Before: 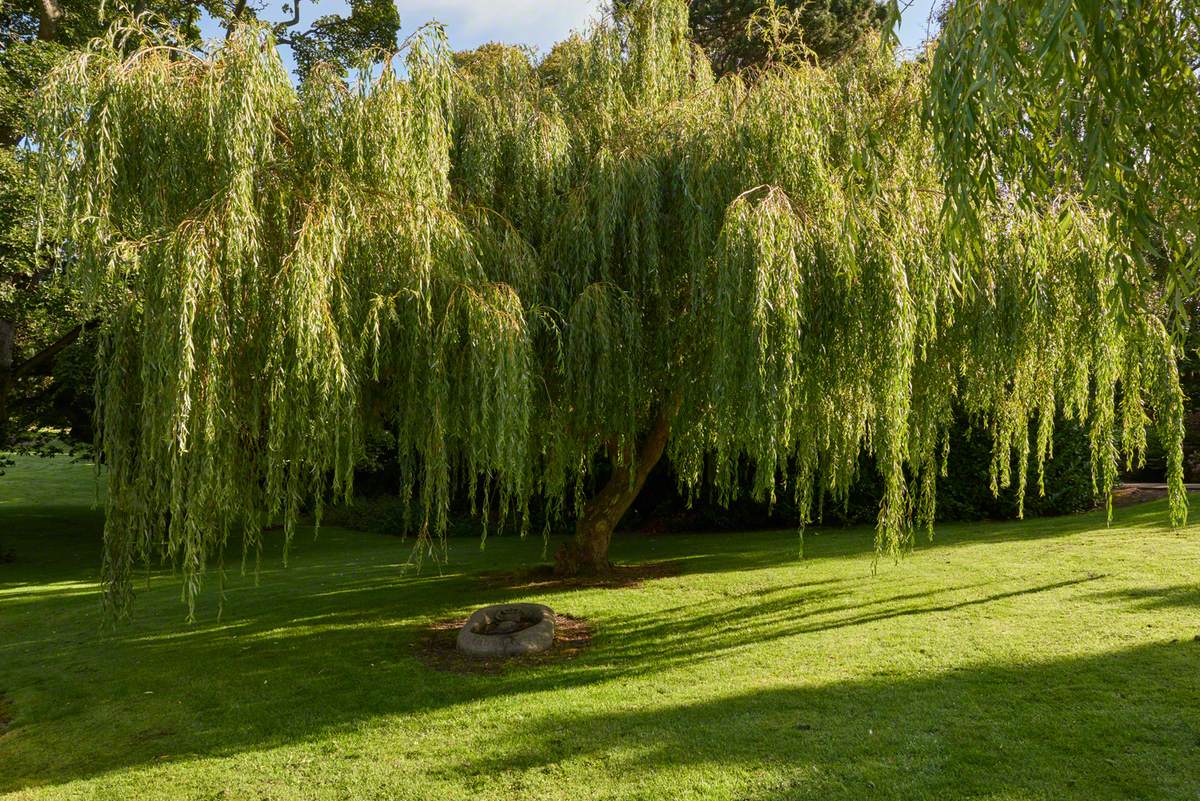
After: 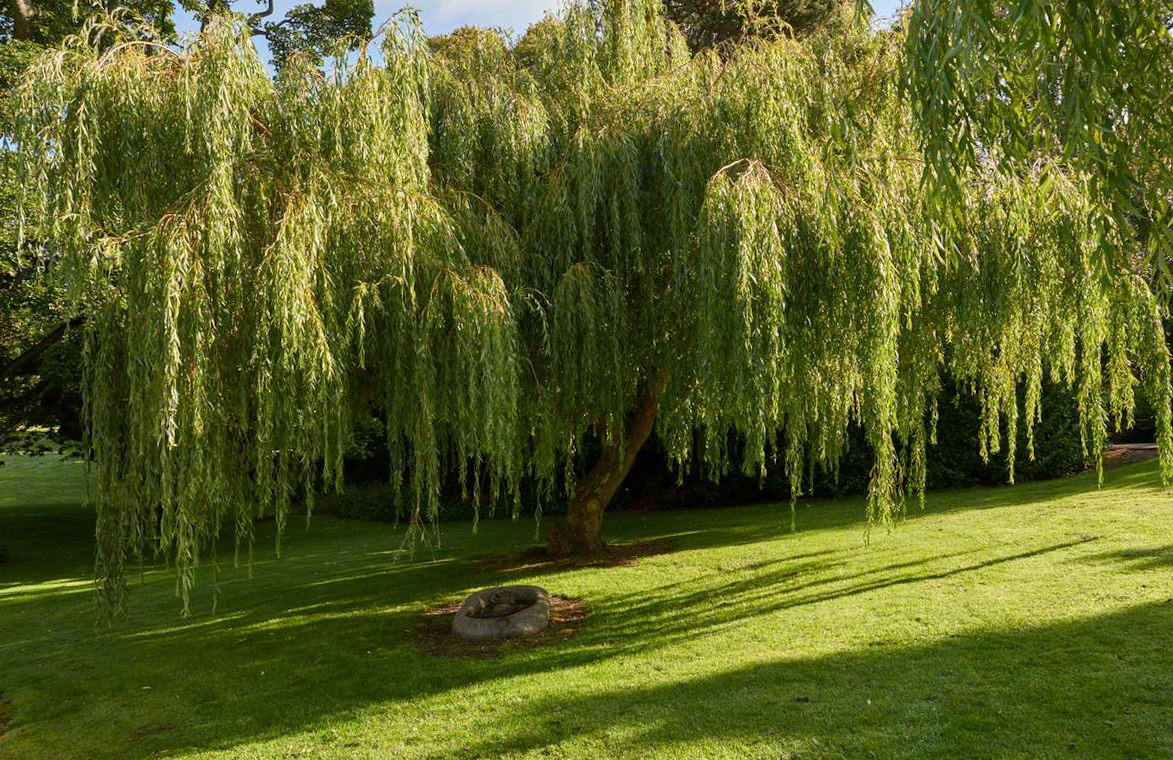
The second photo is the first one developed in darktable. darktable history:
shadows and highlights: shadows 12, white point adjustment 1.2, soften with gaussian
rotate and perspective: rotation -2°, crop left 0.022, crop right 0.978, crop top 0.049, crop bottom 0.951
